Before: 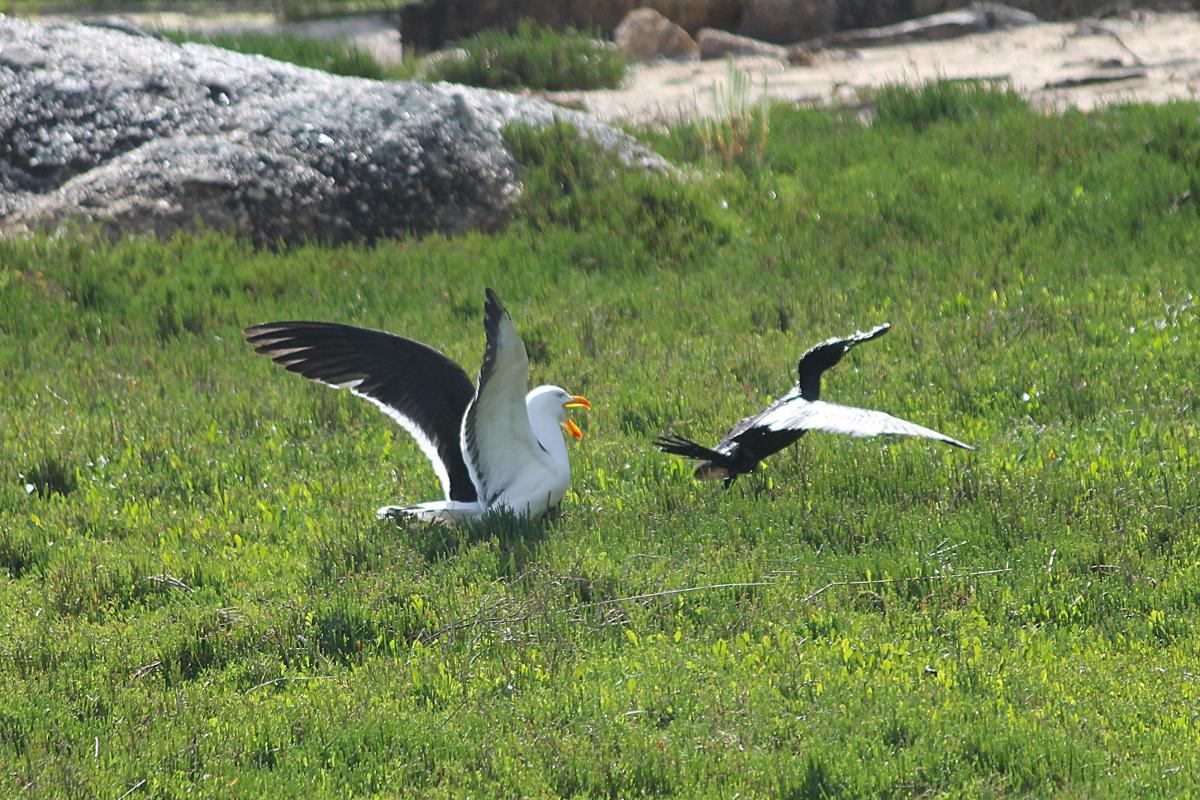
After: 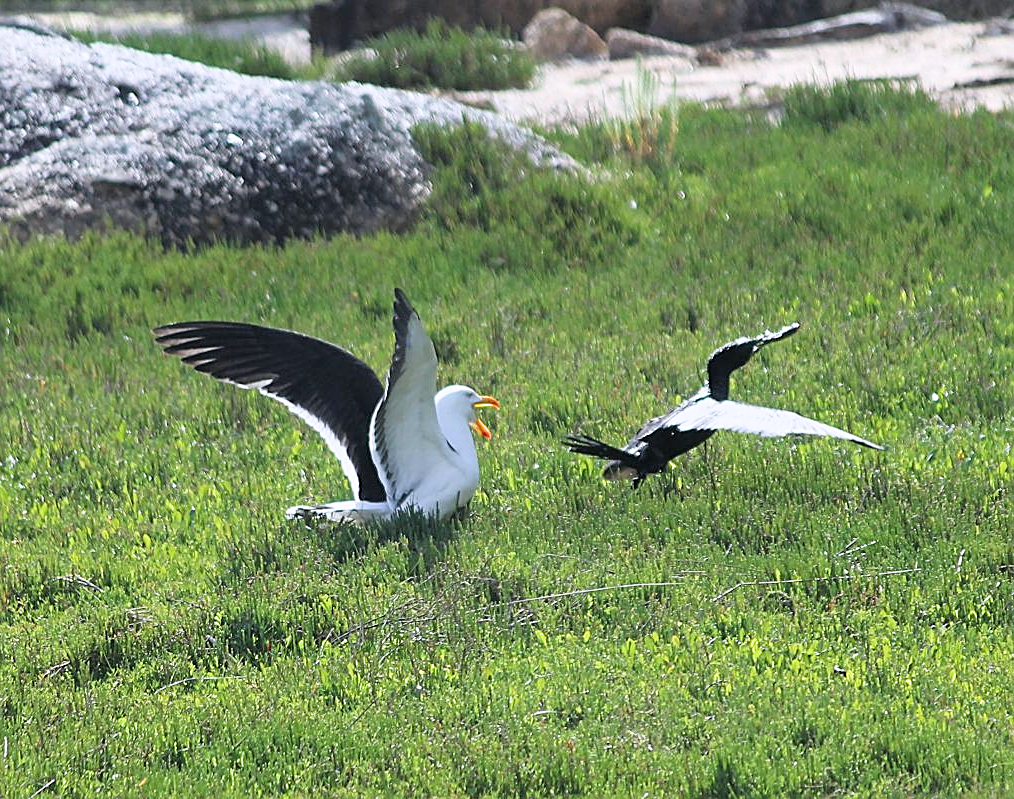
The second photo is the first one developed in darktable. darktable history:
crop: left 7.584%, right 7.857%
color calibration: illuminant as shot in camera, x 0.358, y 0.373, temperature 4628.91 K
sharpen: on, module defaults
tone equalizer: -8 EV -0.442 EV, -7 EV -0.372 EV, -6 EV -0.353 EV, -5 EV -0.246 EV, -3 EV 0.224 EV, -2 EV 0.304 EV, -1 EV 0.387 EV, +0 EV 0.387 EV
filmic rgb: black relative exposure -9.39 EV, white relative exposure 3.01 EV, hardness 6.18, iterations of high-quality reconstruction 0
